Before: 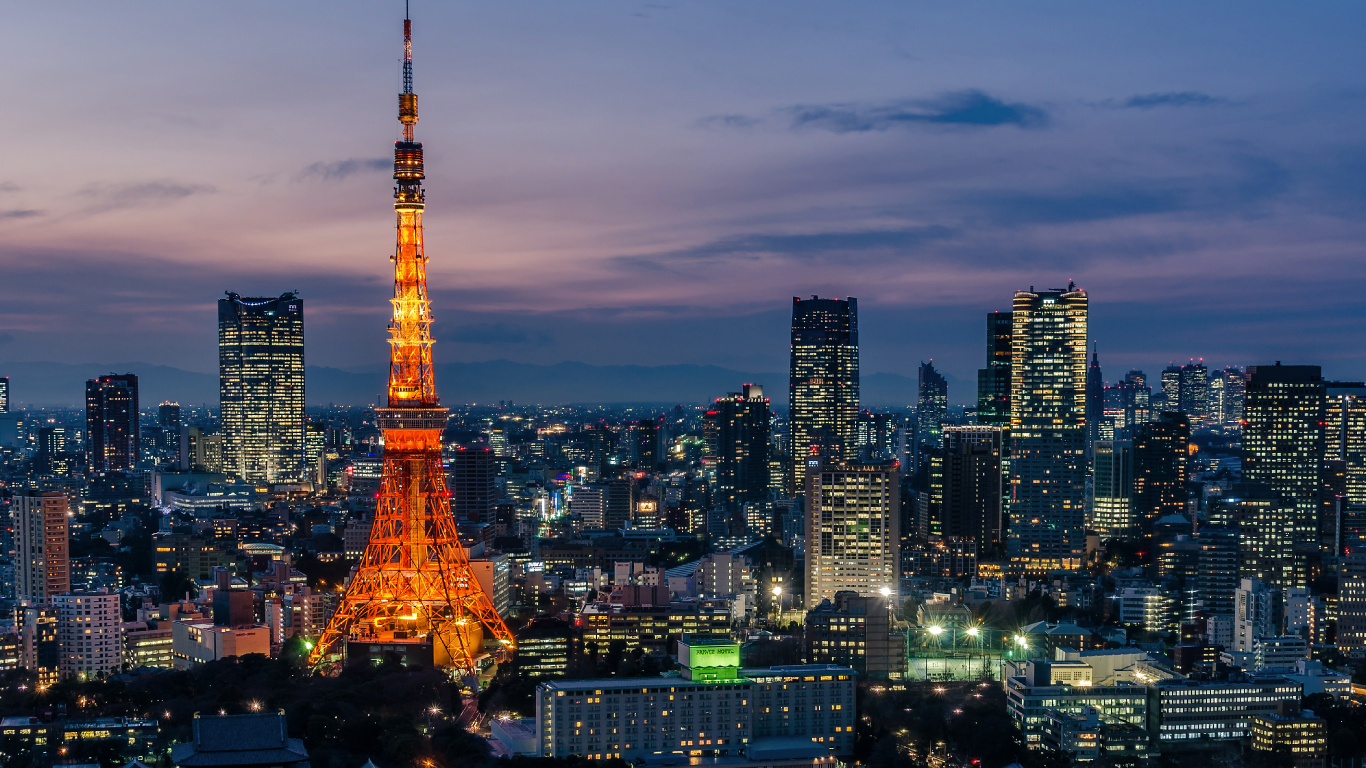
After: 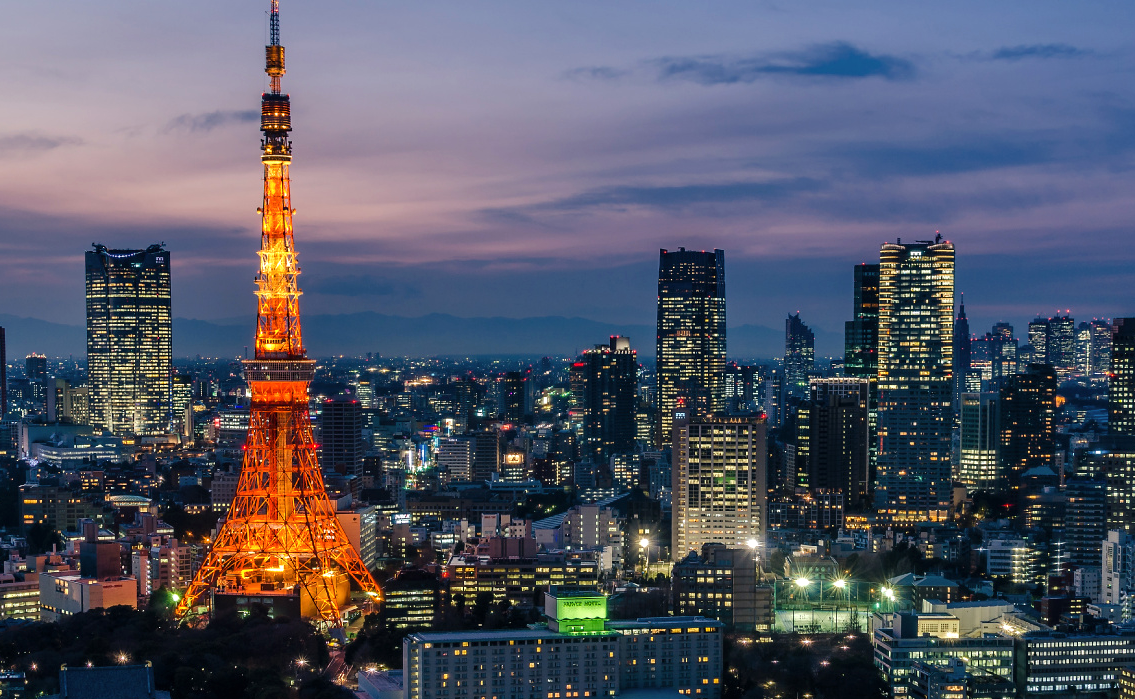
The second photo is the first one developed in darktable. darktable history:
crop: left 9.775%, top 6.345%, right 7.125%, bottom 2.588%
exposure: exposure 0.201 EV, compensate highlight preservation false
